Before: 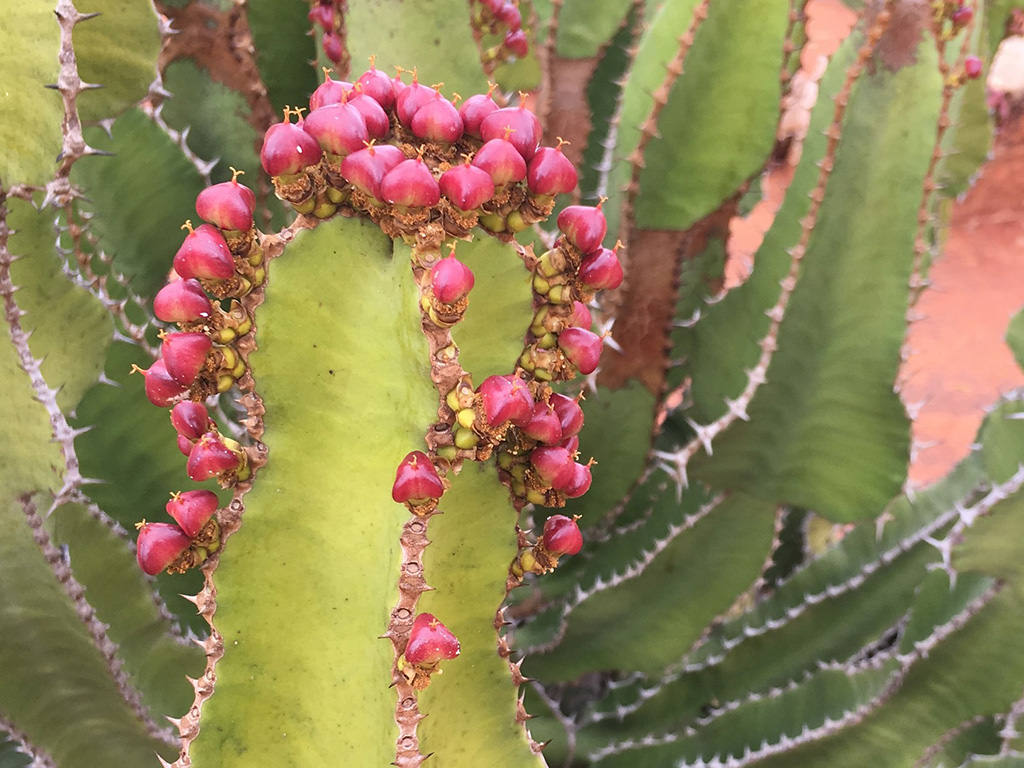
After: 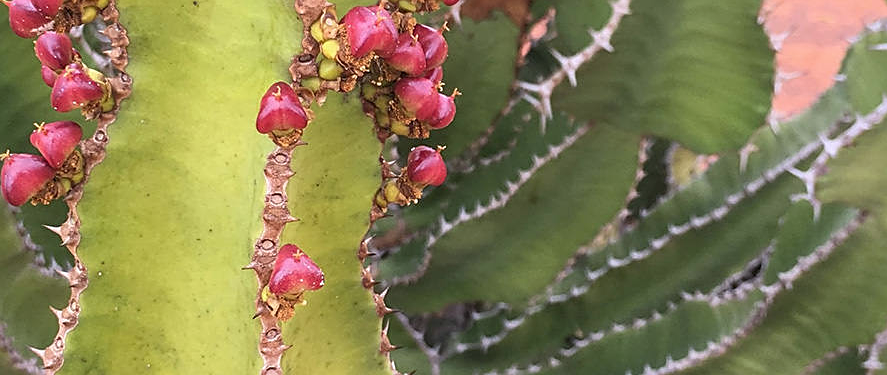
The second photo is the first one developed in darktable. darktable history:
local contrast: detail 110%
crop and rotate: left 13.306%, top 48.129%, bottom 2.928%
white balance: red 0.988, blue 1.017
sharpen: on, module defaults
